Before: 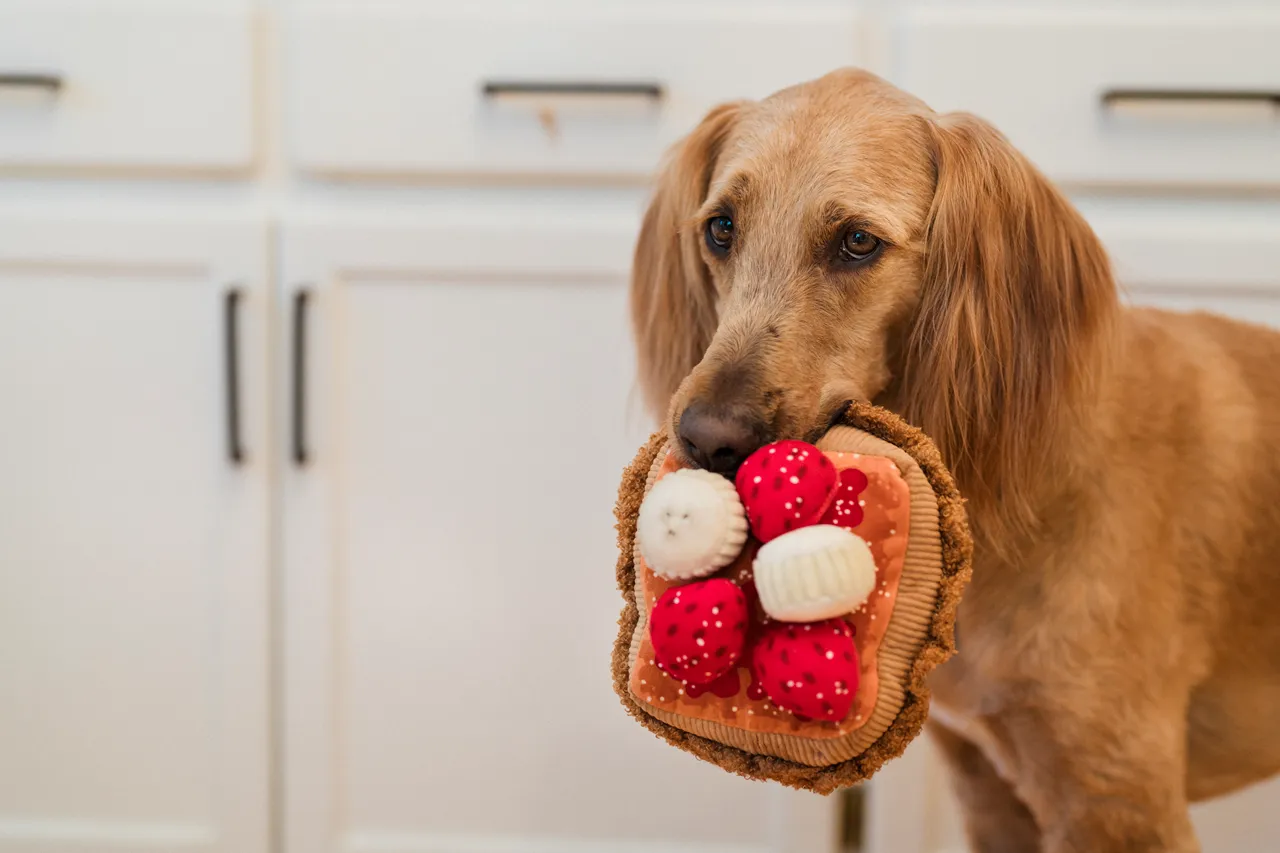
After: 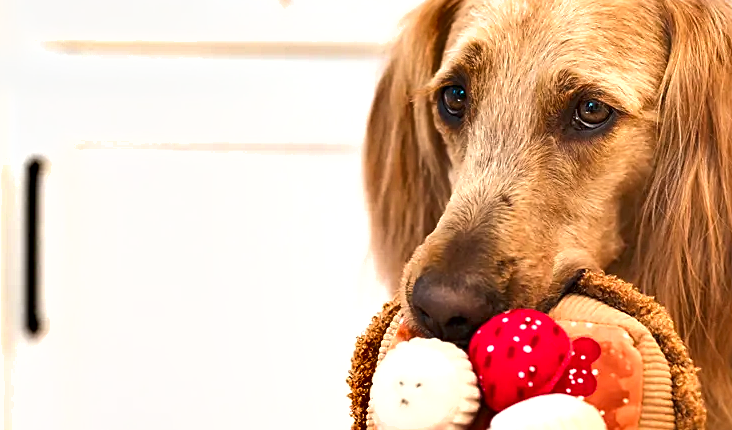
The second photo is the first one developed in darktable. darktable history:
shadows and highlights: shadows 43.71, white point adjustment -1.46, soften with gaussian
exposure: black level correction 0, exposure 1 EV, compensate highlight preservation false
sharpen: on, module defaults
crop: left 20.932%, top 15.471%, right 21.848%, bottom 34.081%
